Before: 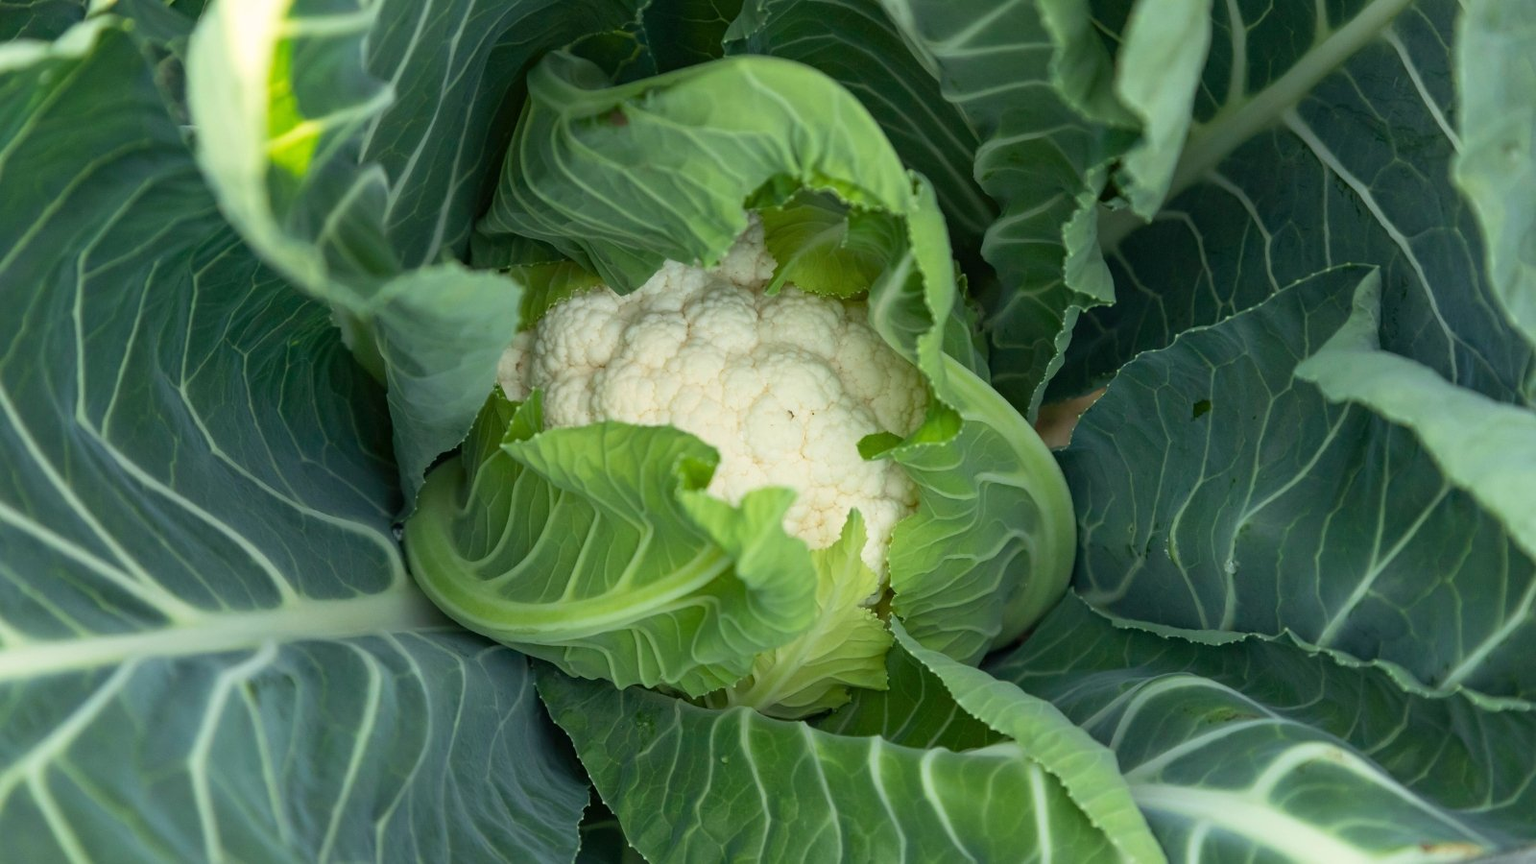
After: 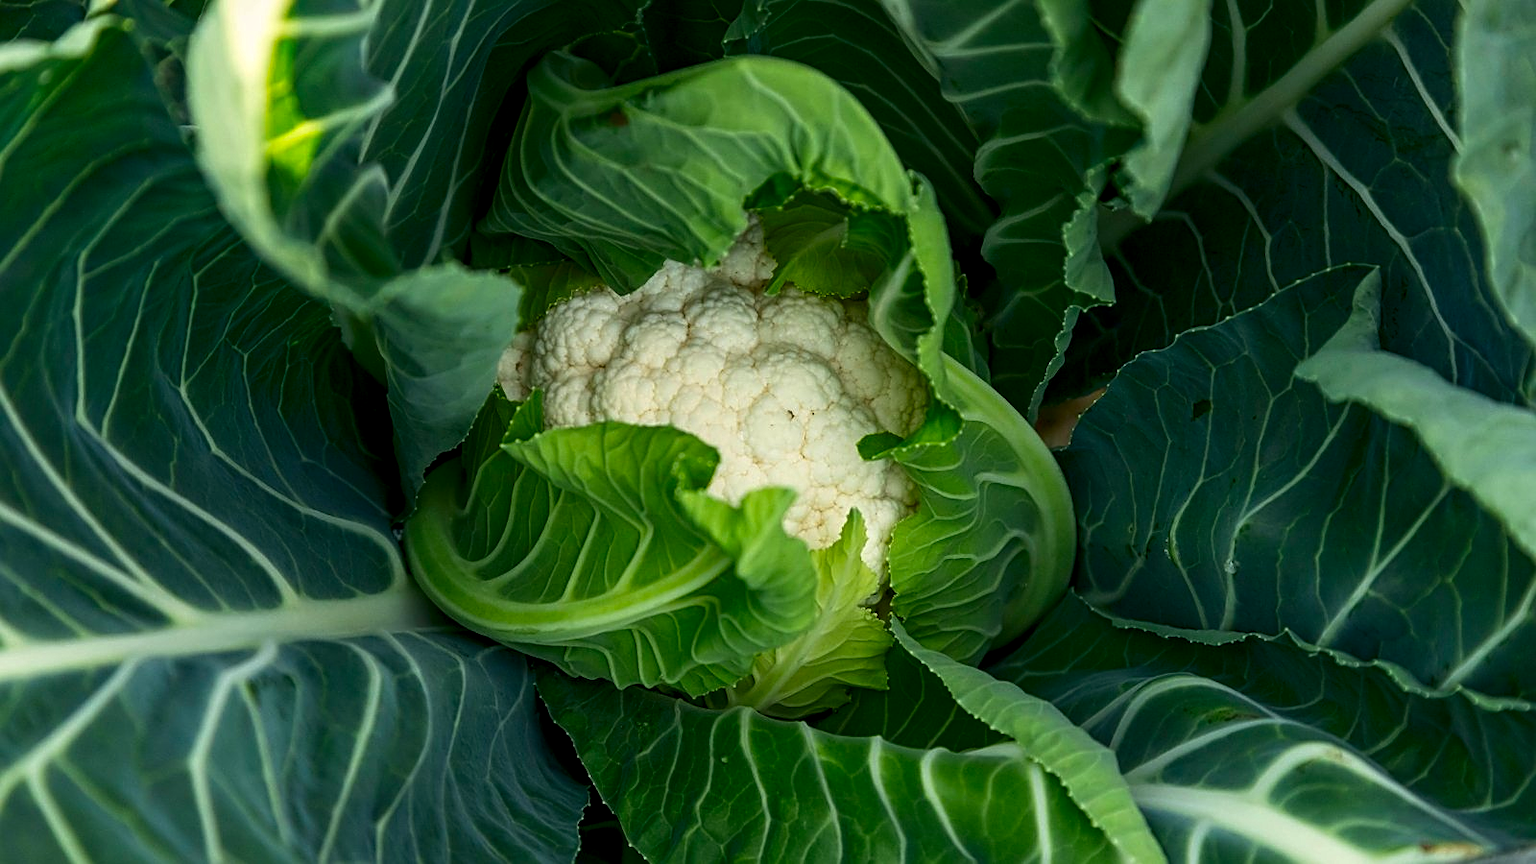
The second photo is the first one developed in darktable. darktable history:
contrast brightness saturation: brightness -0.25, saturation 0.2
sharpen: on, module defaults
local contrast: detail 130%
